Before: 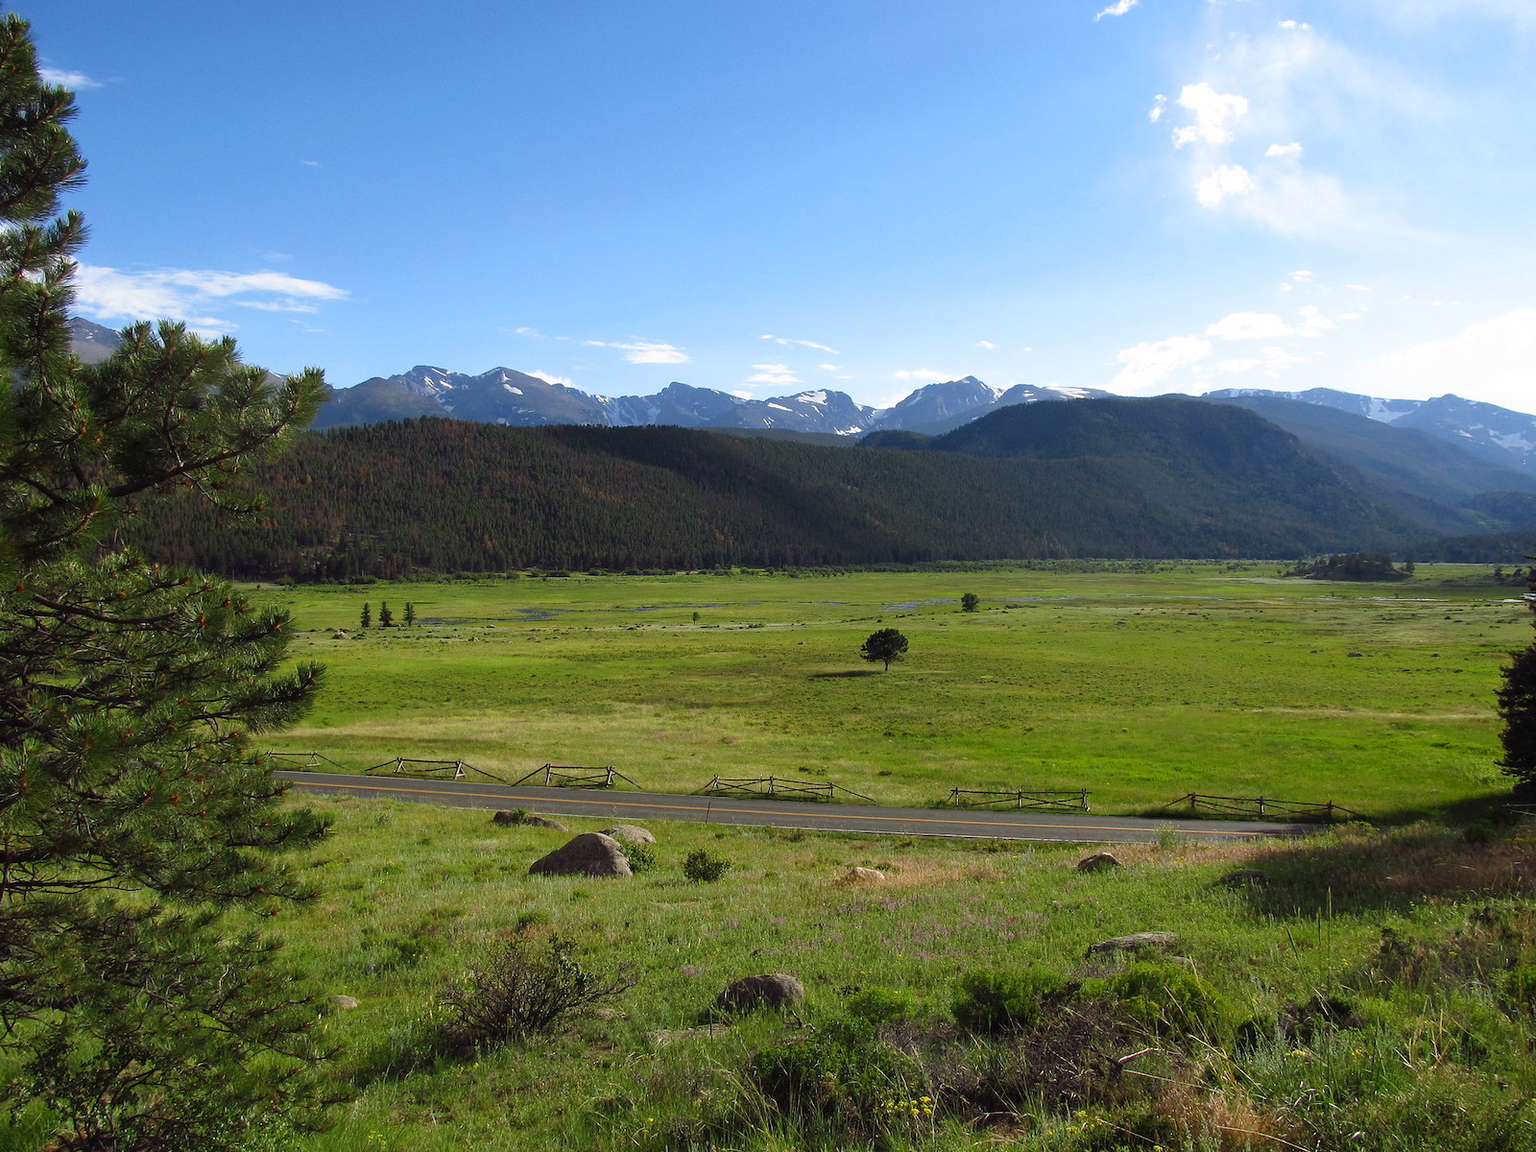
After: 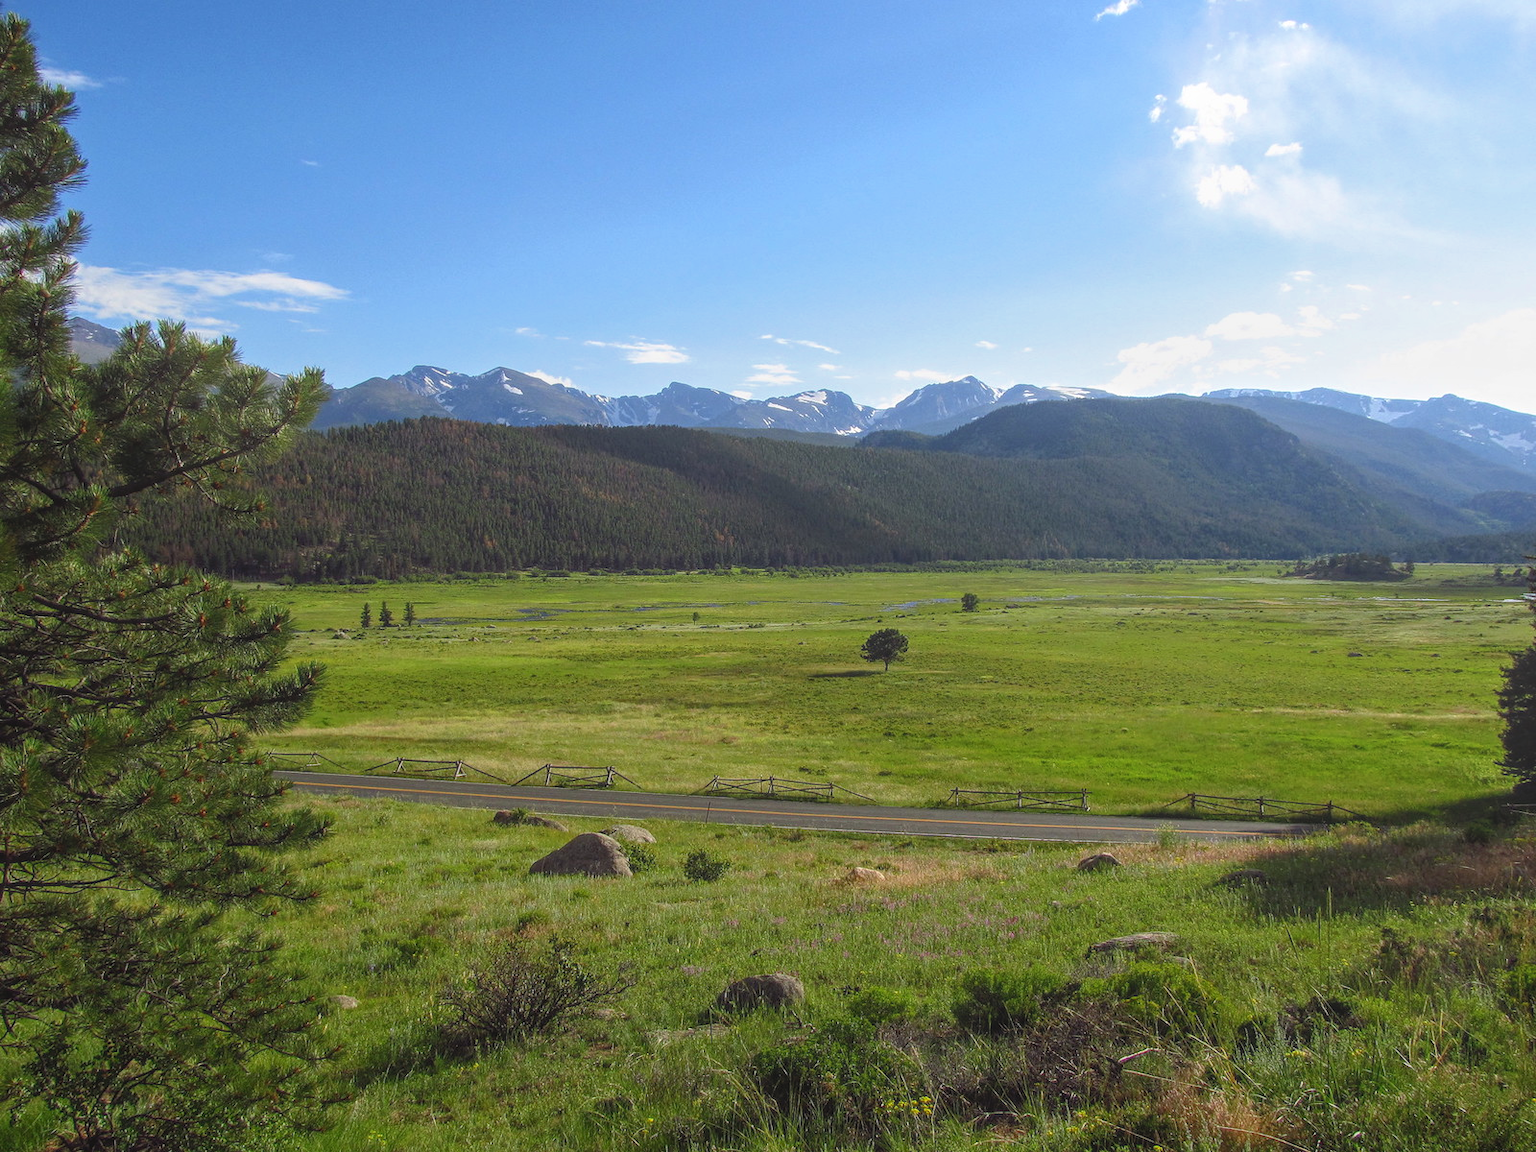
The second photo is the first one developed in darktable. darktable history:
local contrast: highlights 73%, shadows 15%, midtone range 0.198
